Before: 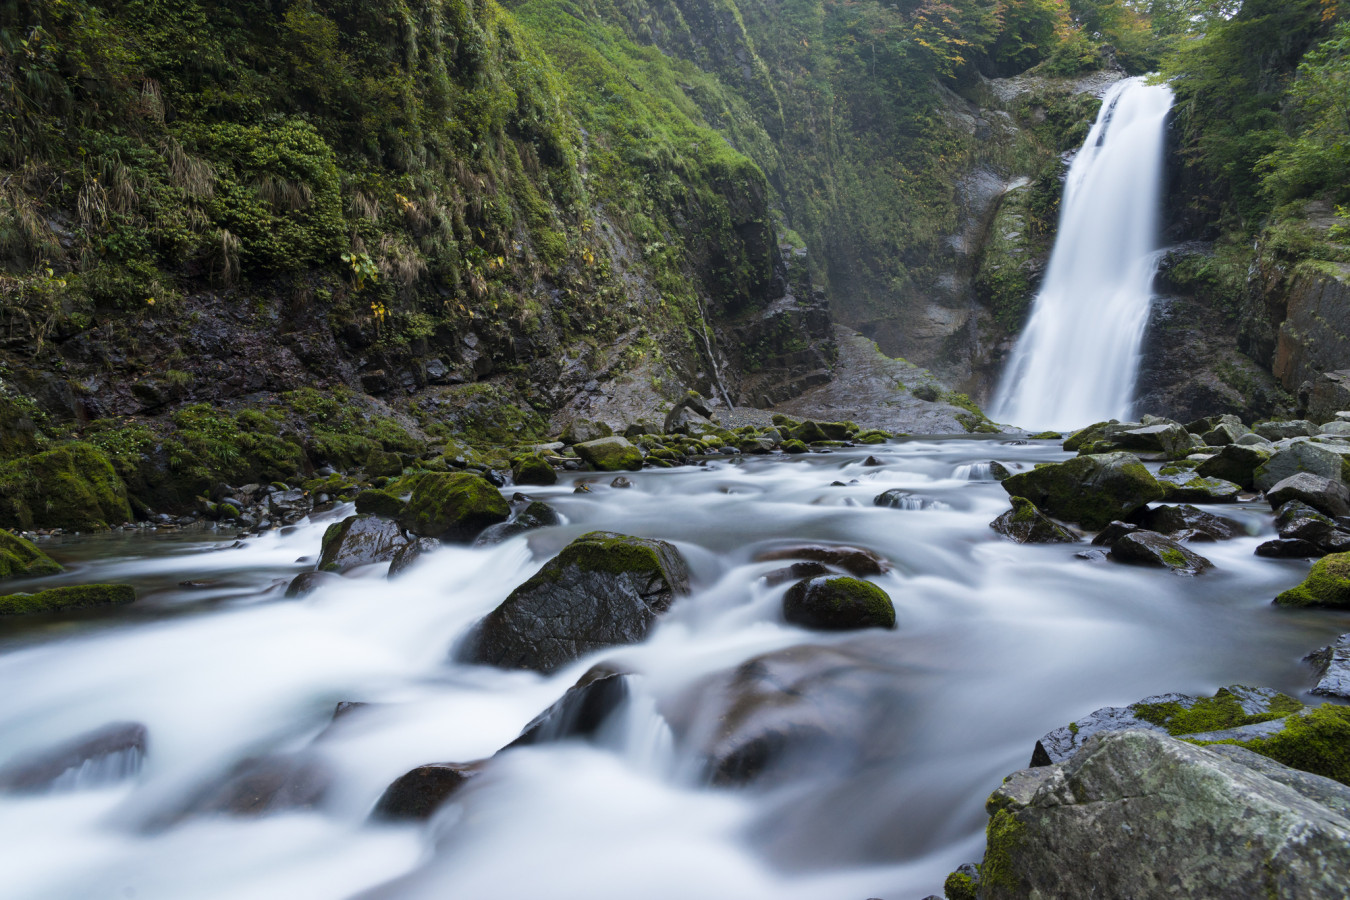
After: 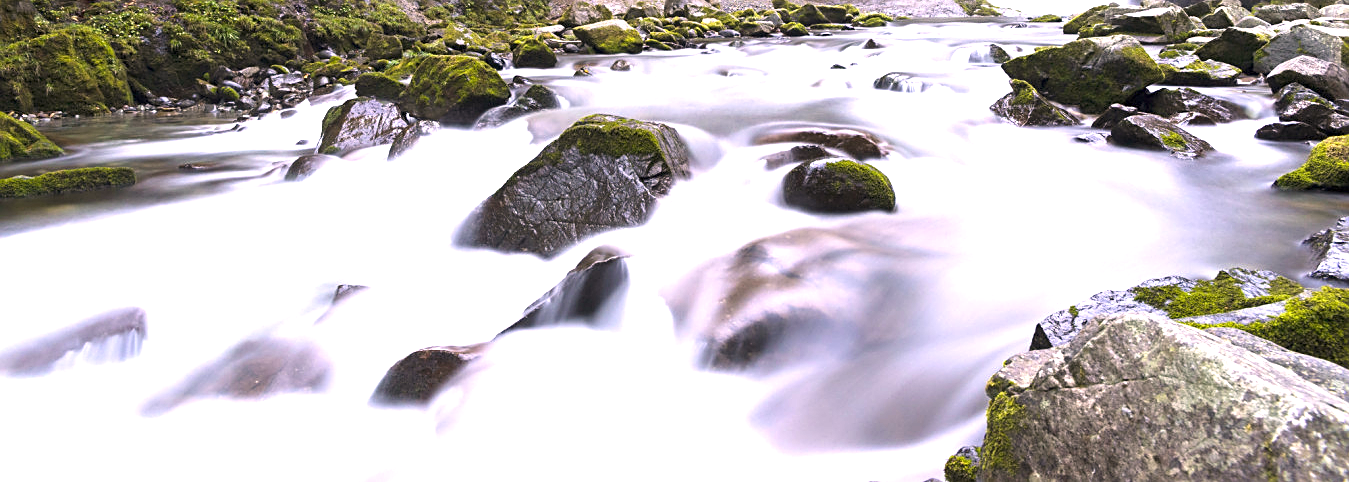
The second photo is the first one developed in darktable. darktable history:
color correction: highlights a* 12.41, highlights b* 5.49
sharpen: on, module defaults
crop and rotate: top 46.385%, right 0.057%
exposure: black level correction 0, exposure 1.679 EV, compensate exposure bias true, compensate highlight preservation false
